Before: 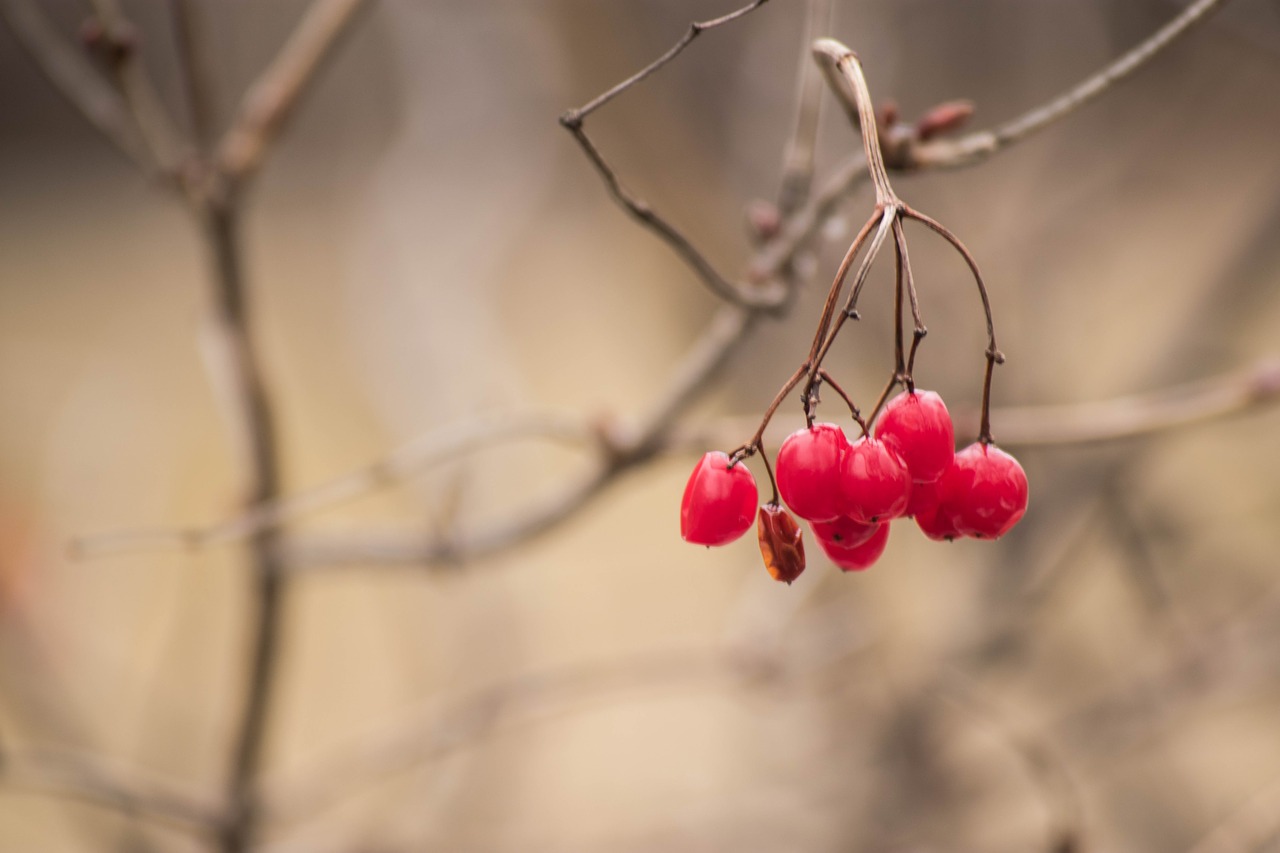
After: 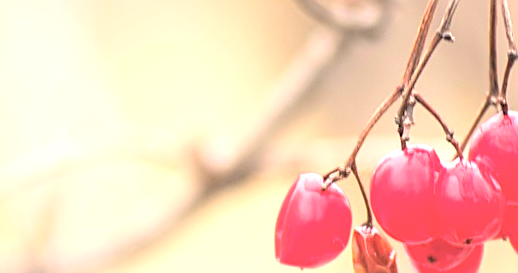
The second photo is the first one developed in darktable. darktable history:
sharpen: on, module defaults
contrast brightness saturation: brightness 0.286
exposure: black level correction 0, exposure 1.2 EV, compensate highlight preservation false
crop: left 31.728%, top 32.632%, right 27.787%, bottom 35.272%
